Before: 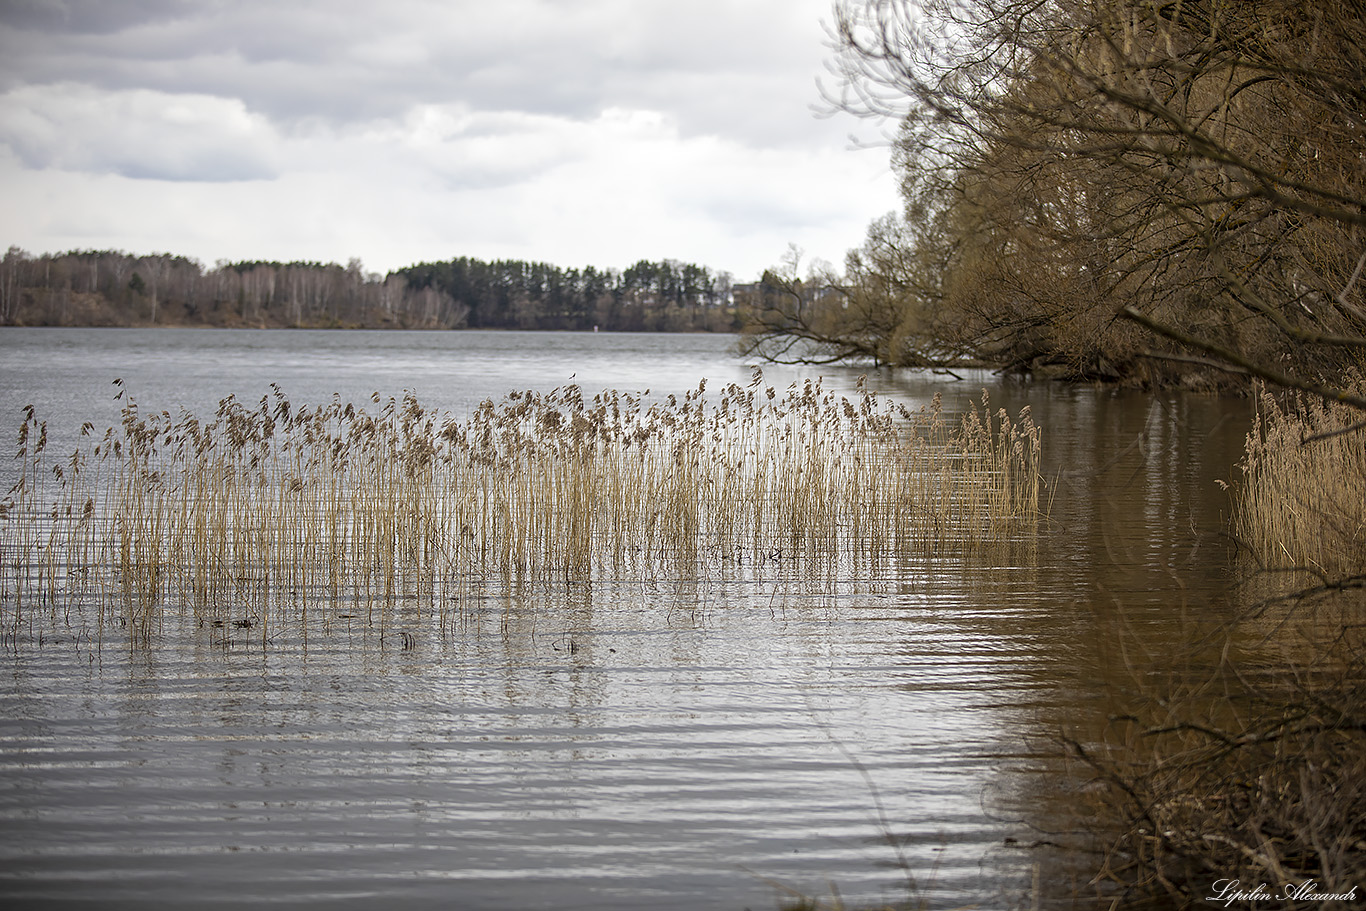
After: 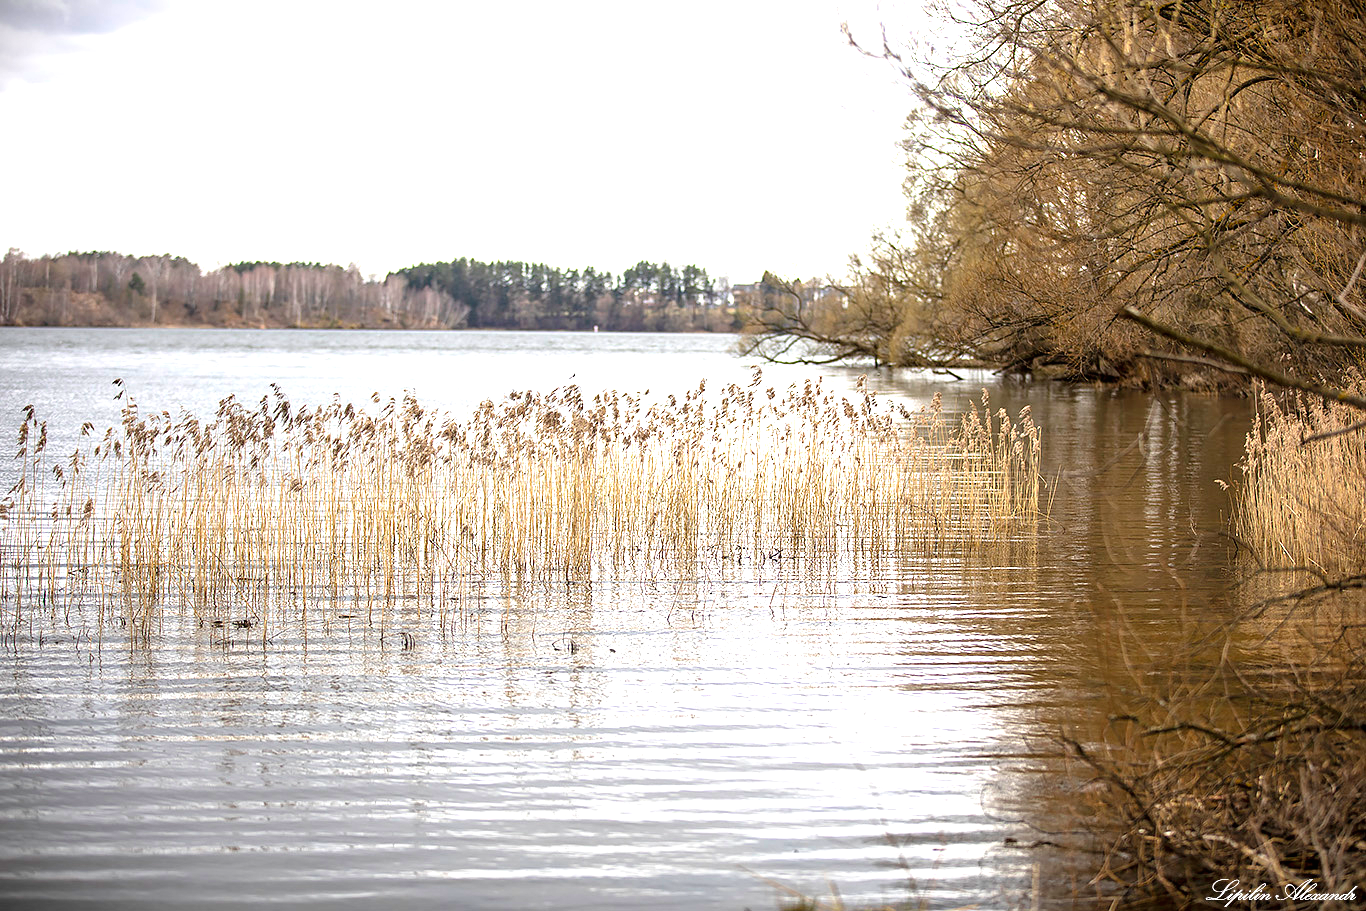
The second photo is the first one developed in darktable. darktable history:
exposure: black level correction 0, exposure 1.444 EV, compensate highlight preservation false
